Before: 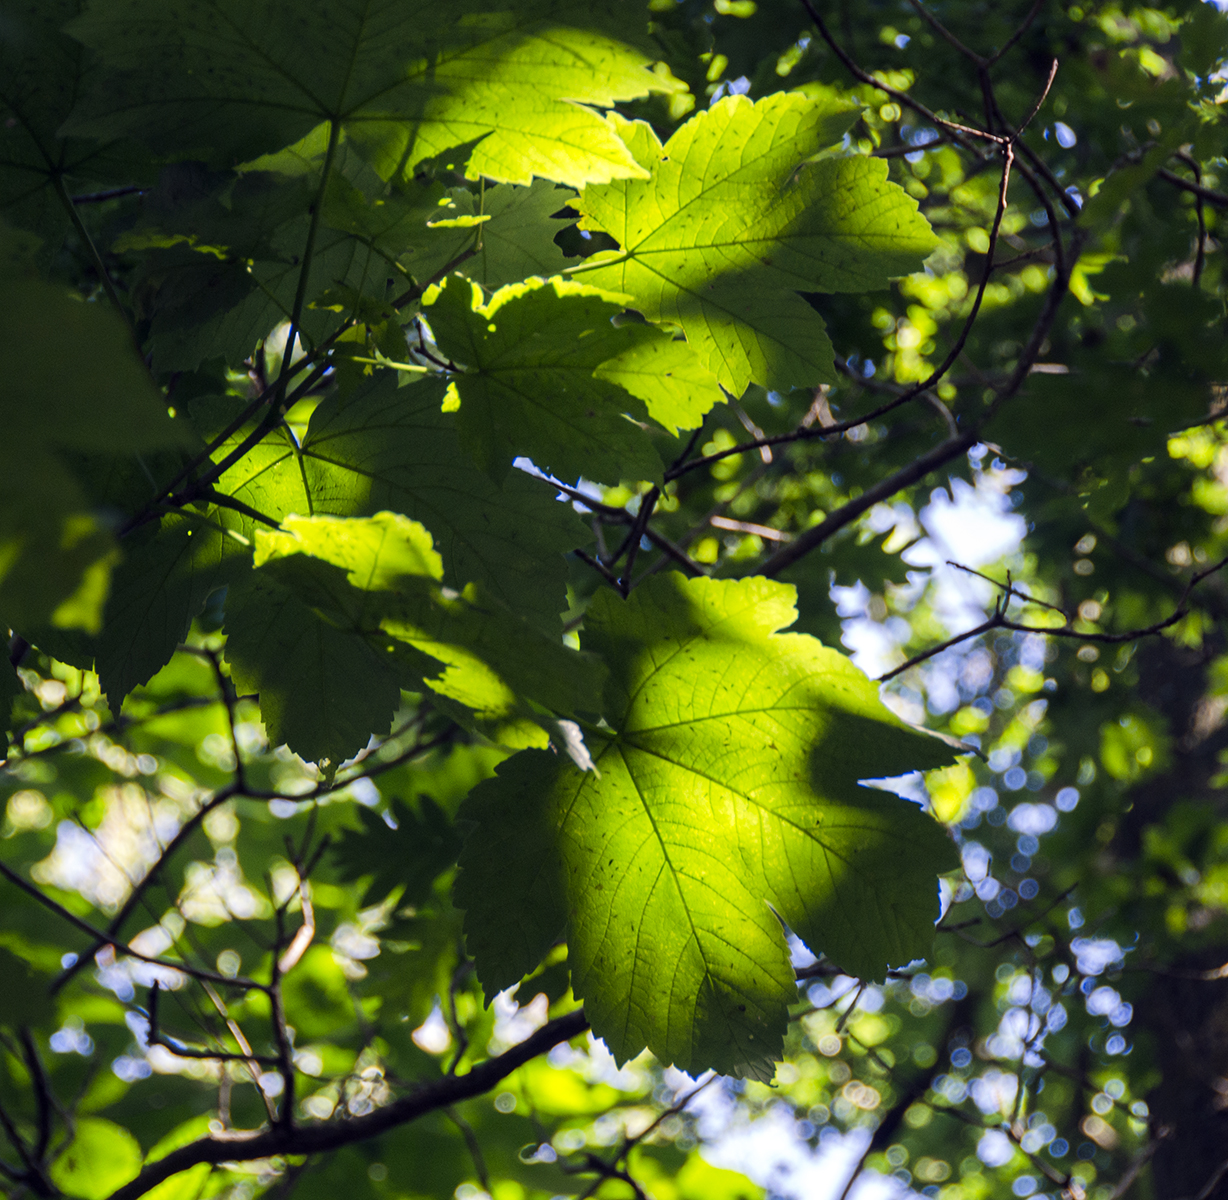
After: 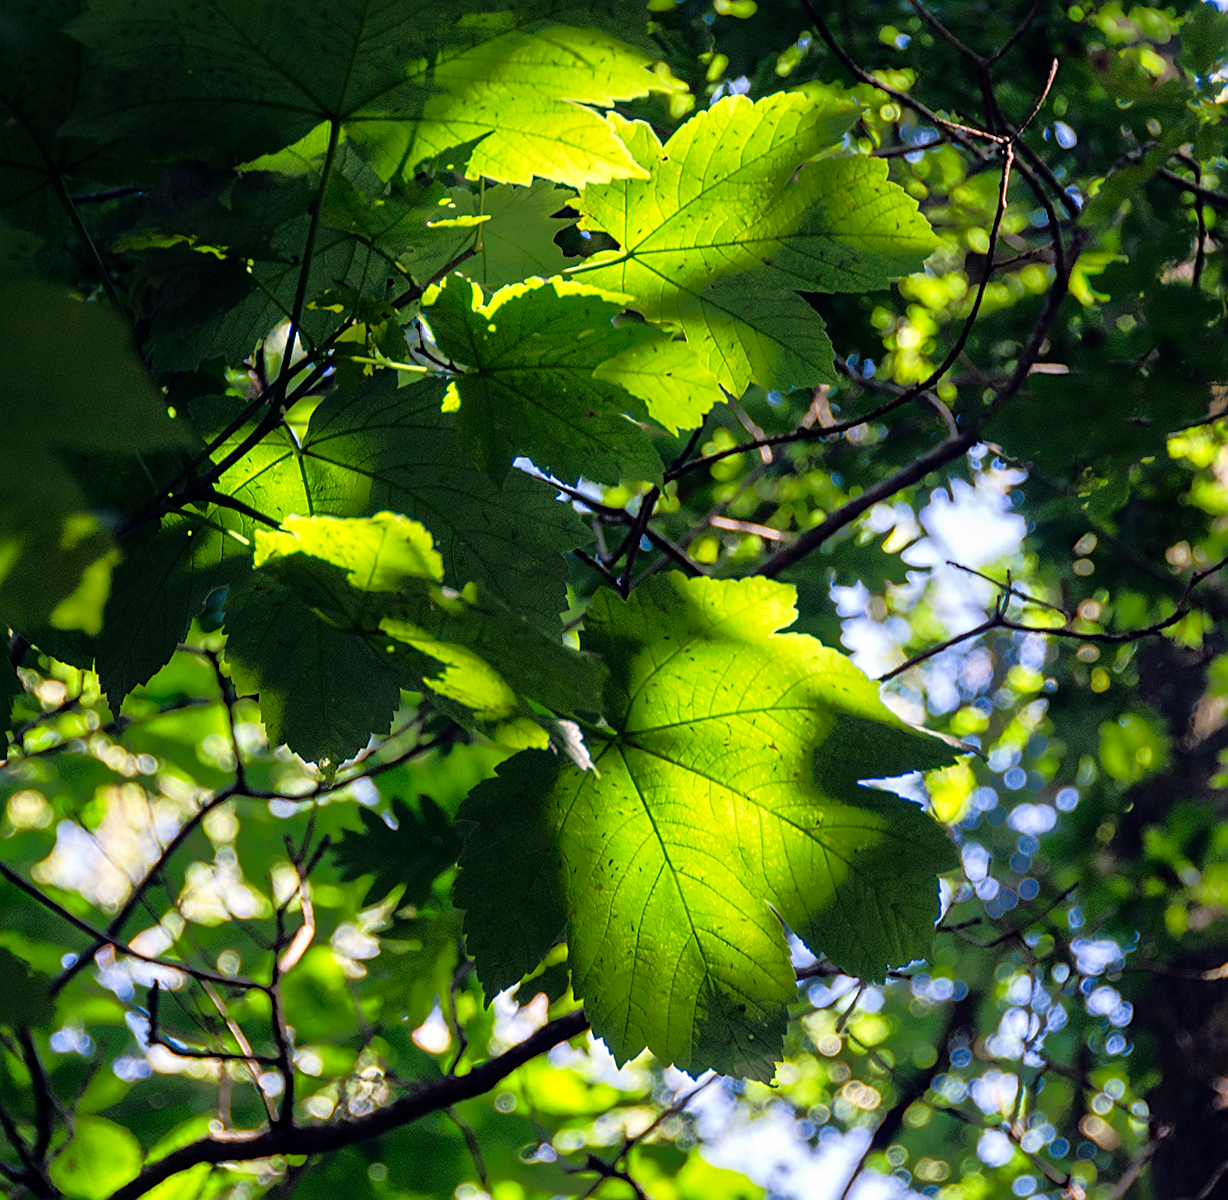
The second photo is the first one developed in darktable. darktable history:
sharpen: on, module defaults
tone equalizer: -8 EV -0.528 EV, -7 EV -0.319 EV, -6 EV -0.083 EV, -5 EV 0.413 EV, -4 EV 0.985 EV, -3 EV 0.791 EV, -2 EV -0.01 EV, -1 EV 0.14 EV, +0 EV -0.012 EV, smoothing 1
